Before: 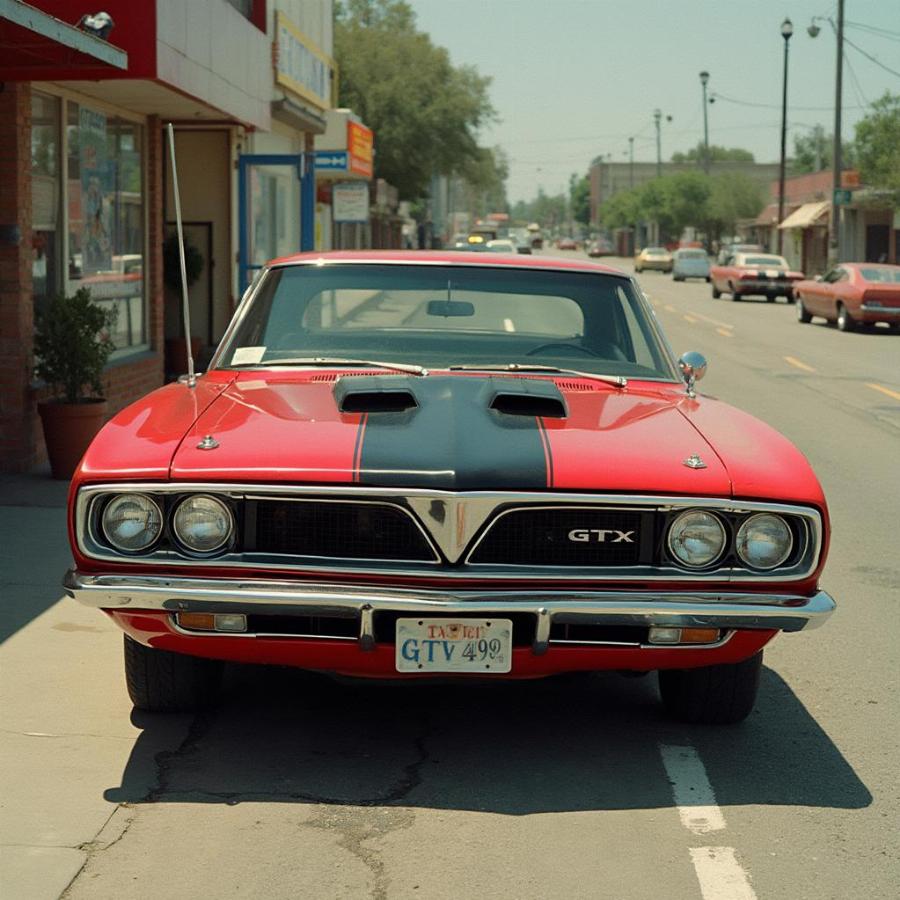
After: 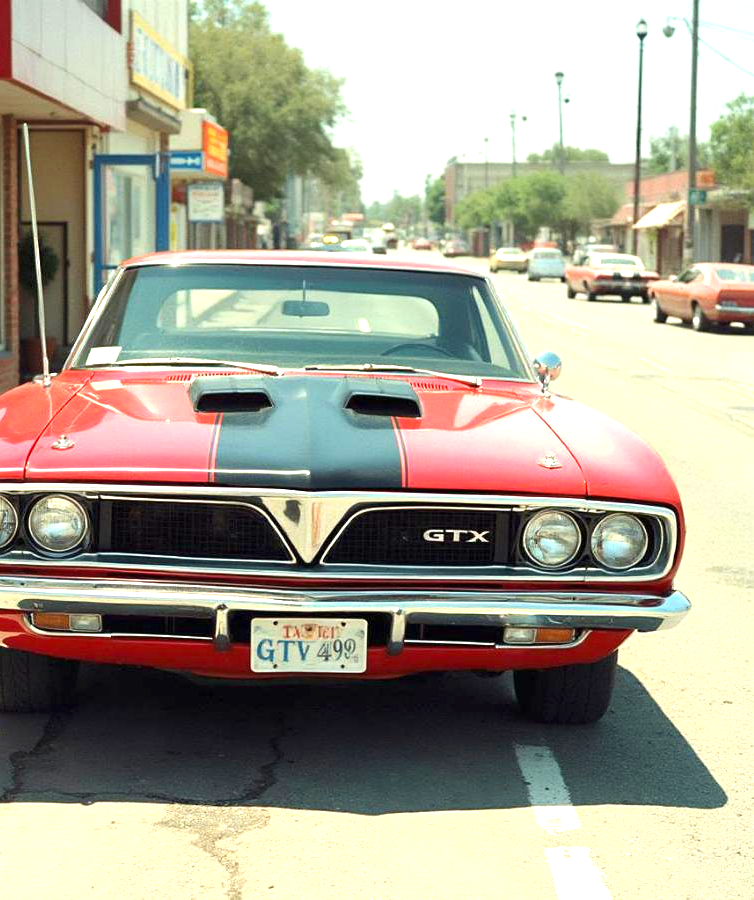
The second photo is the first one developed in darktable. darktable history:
exposure: exposure 1.5 EV, compensate highlight preservation false
crop: left 16.145%
